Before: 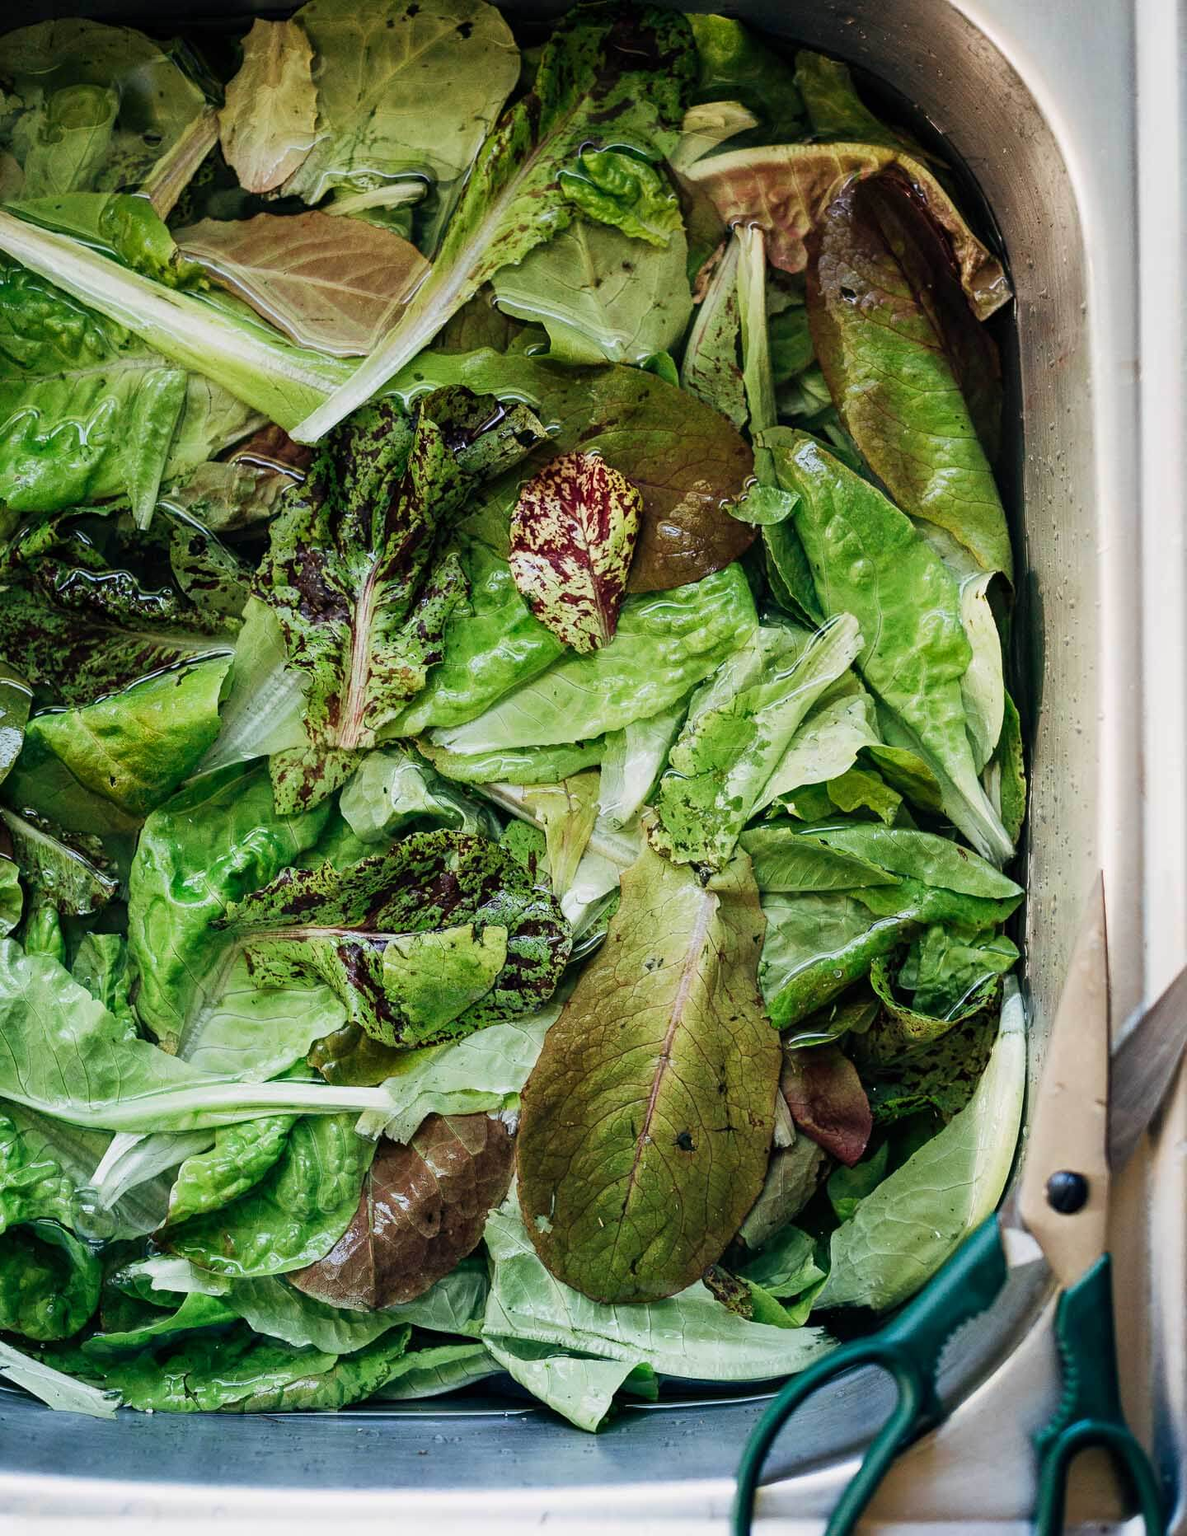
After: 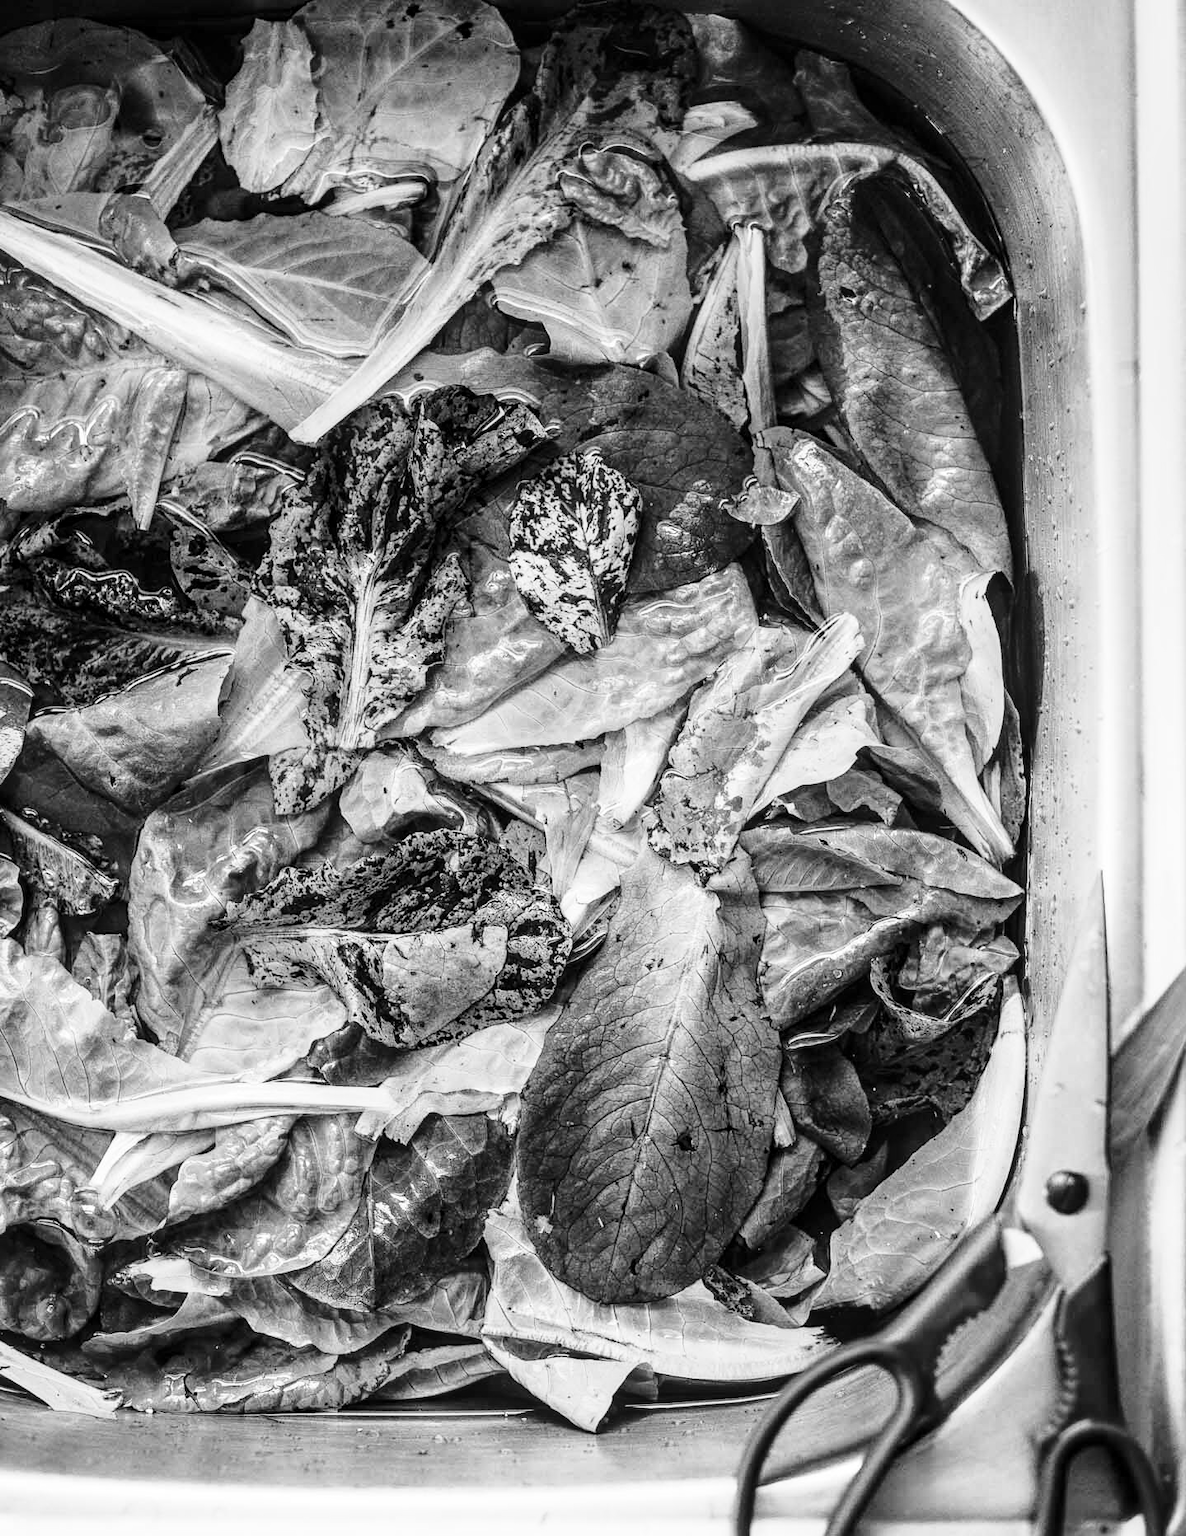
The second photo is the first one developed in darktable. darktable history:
color calibration: output gray [0.18, 0.41, 0.41, 0], illuminant custom, x 0.364, y 0.384, temperature 4525.56 K
base curve: curves: ch0 [(0, 0) (0.028, 0.03) (0.121, 0.232) (0.46, 0.748) (0.859, 0.968) (1, 1)], preserve colors none
local contrast: on, module defaults
